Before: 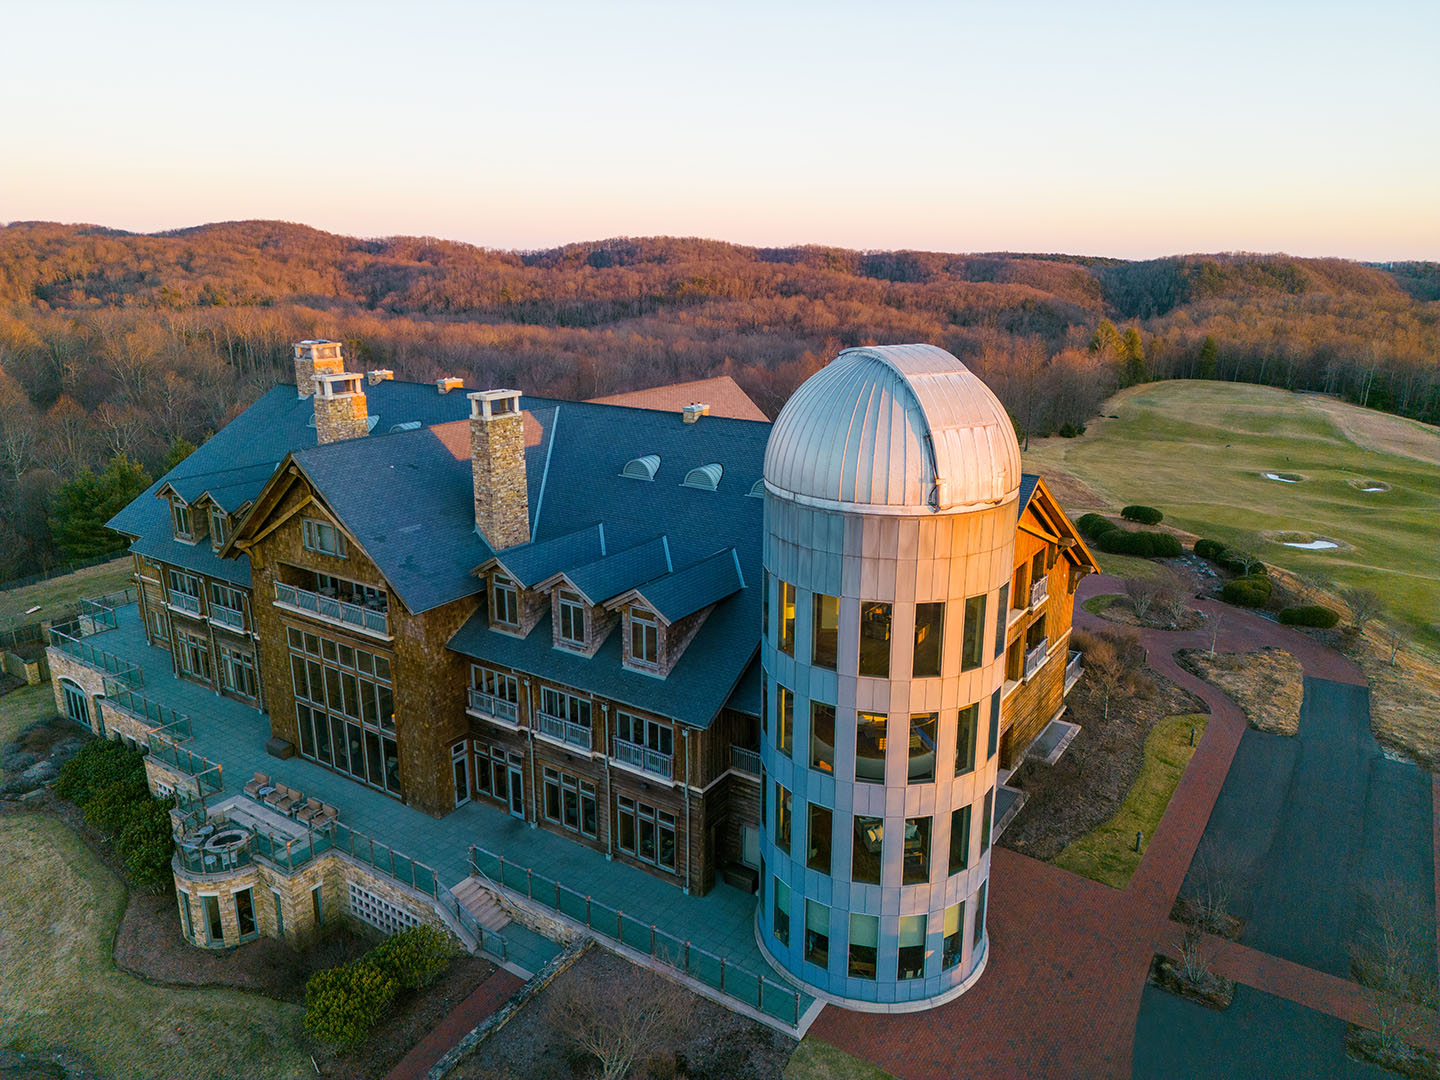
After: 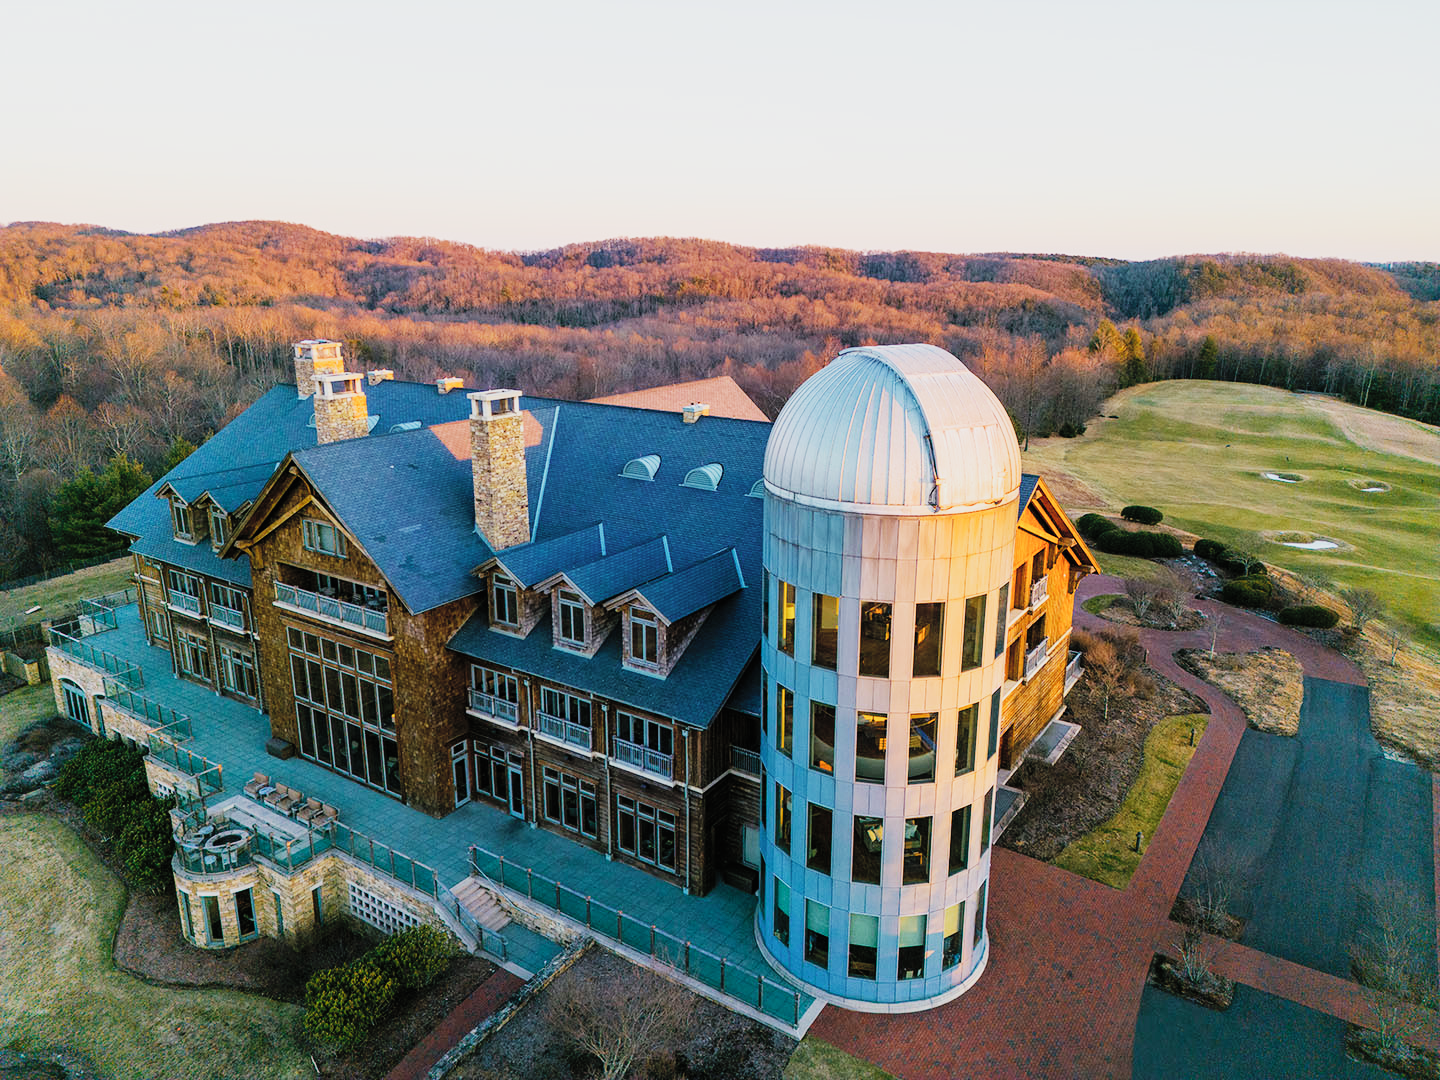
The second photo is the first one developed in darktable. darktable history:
contrast brightness saturation: brightness 0.15
exposure: exposure 0.375 EV, compensate highlight preservation false
sigmoid: contrast 1.69, skew -0.23, preserve hue 0%, red attenuation 0.1, red rotation 0.035, green attenuation 0.1, green rotation -0.017, blue attenuation 0.15, blue rotation -0.052, base primaries Rec2020
